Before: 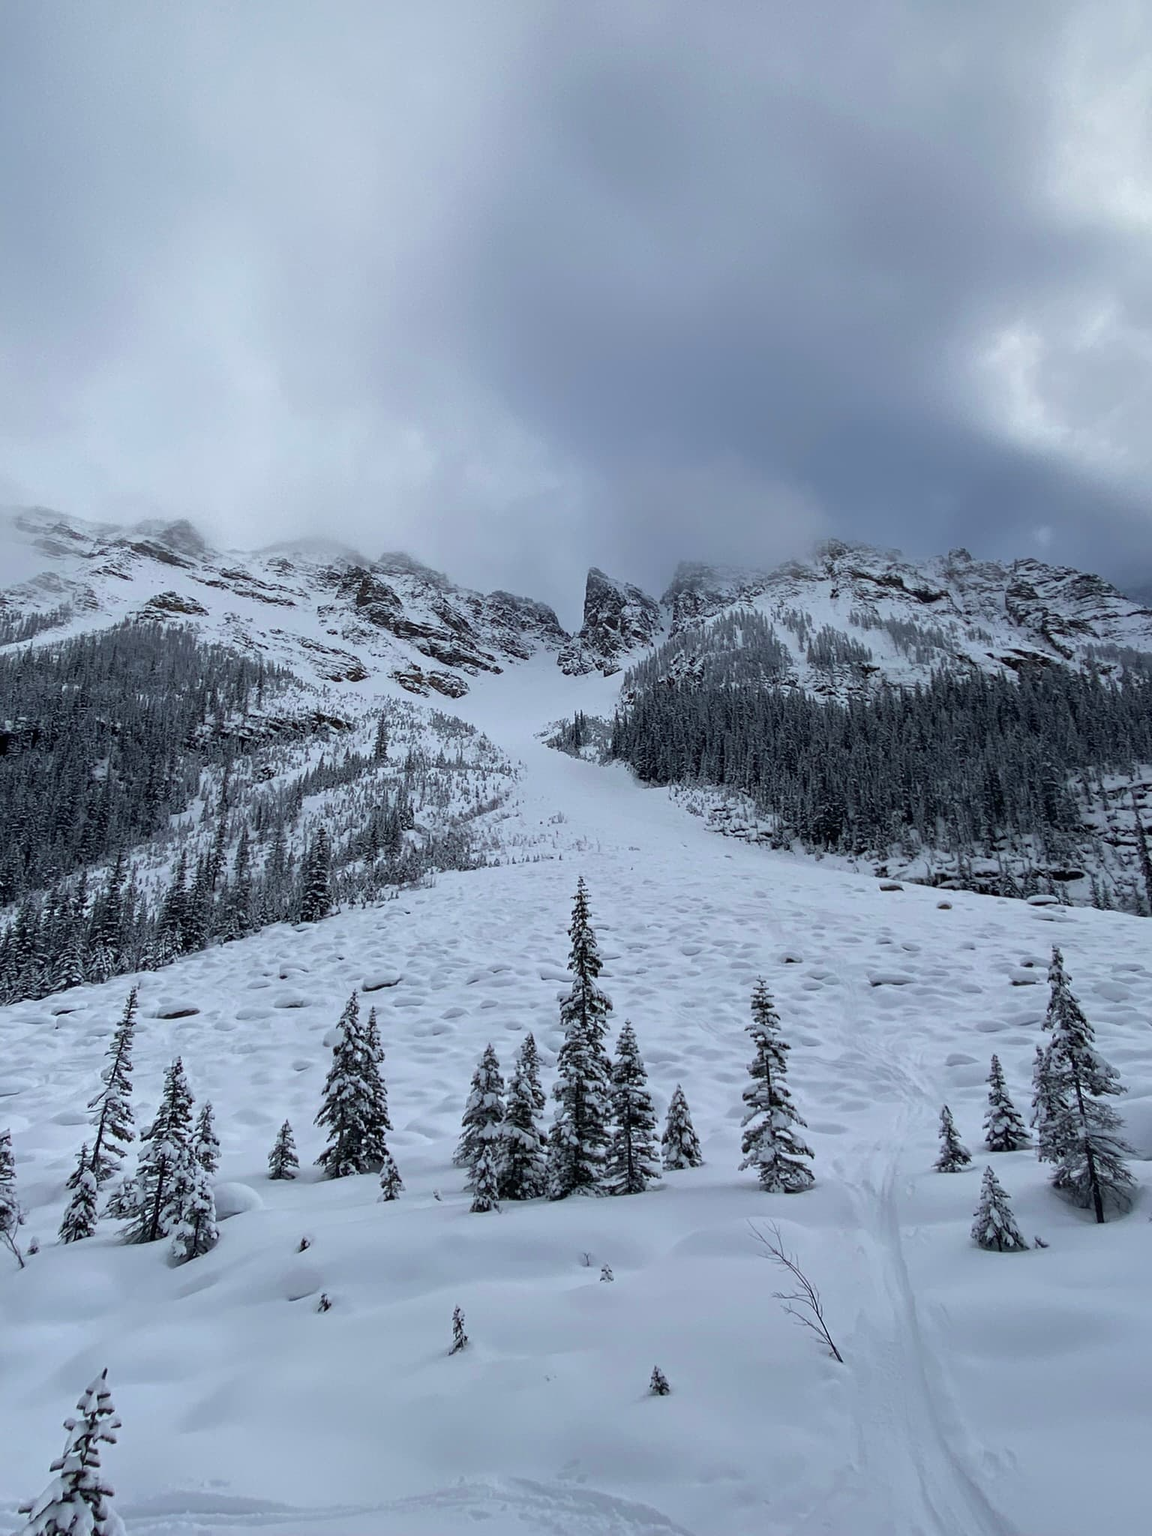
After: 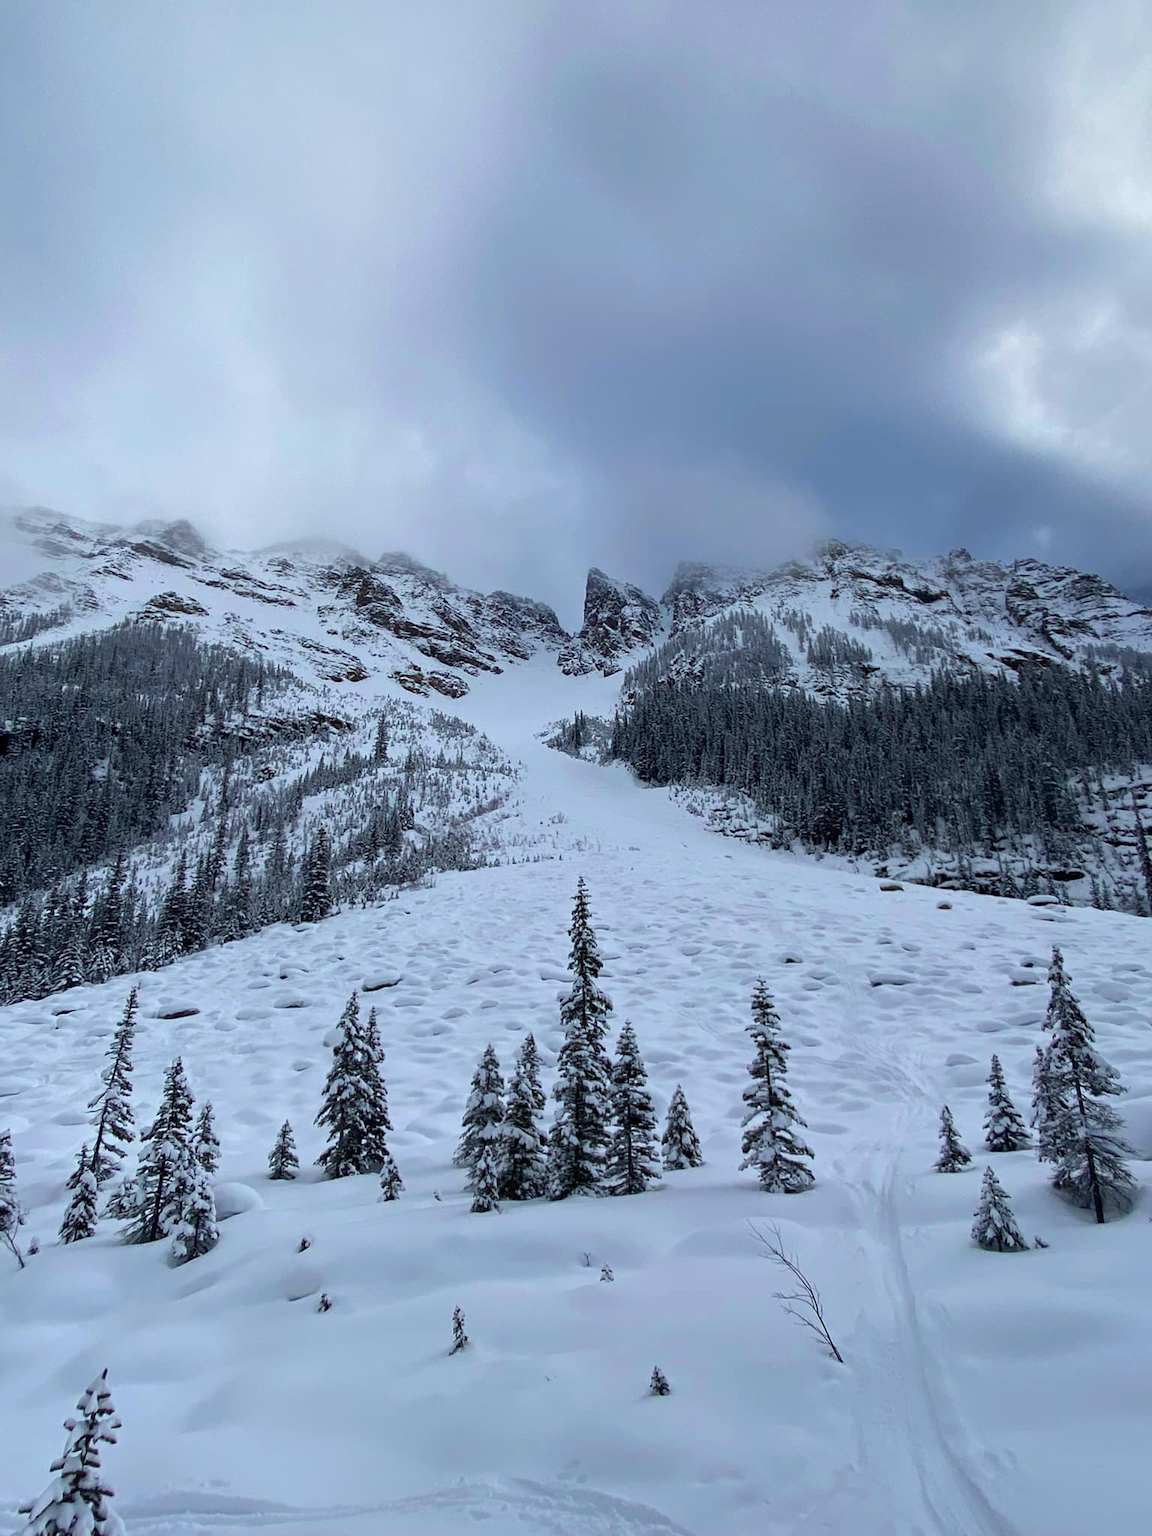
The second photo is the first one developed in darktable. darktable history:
contrast brightness saturation: contrast 0.086, saturation 0.266
base curve: preserve colors none
